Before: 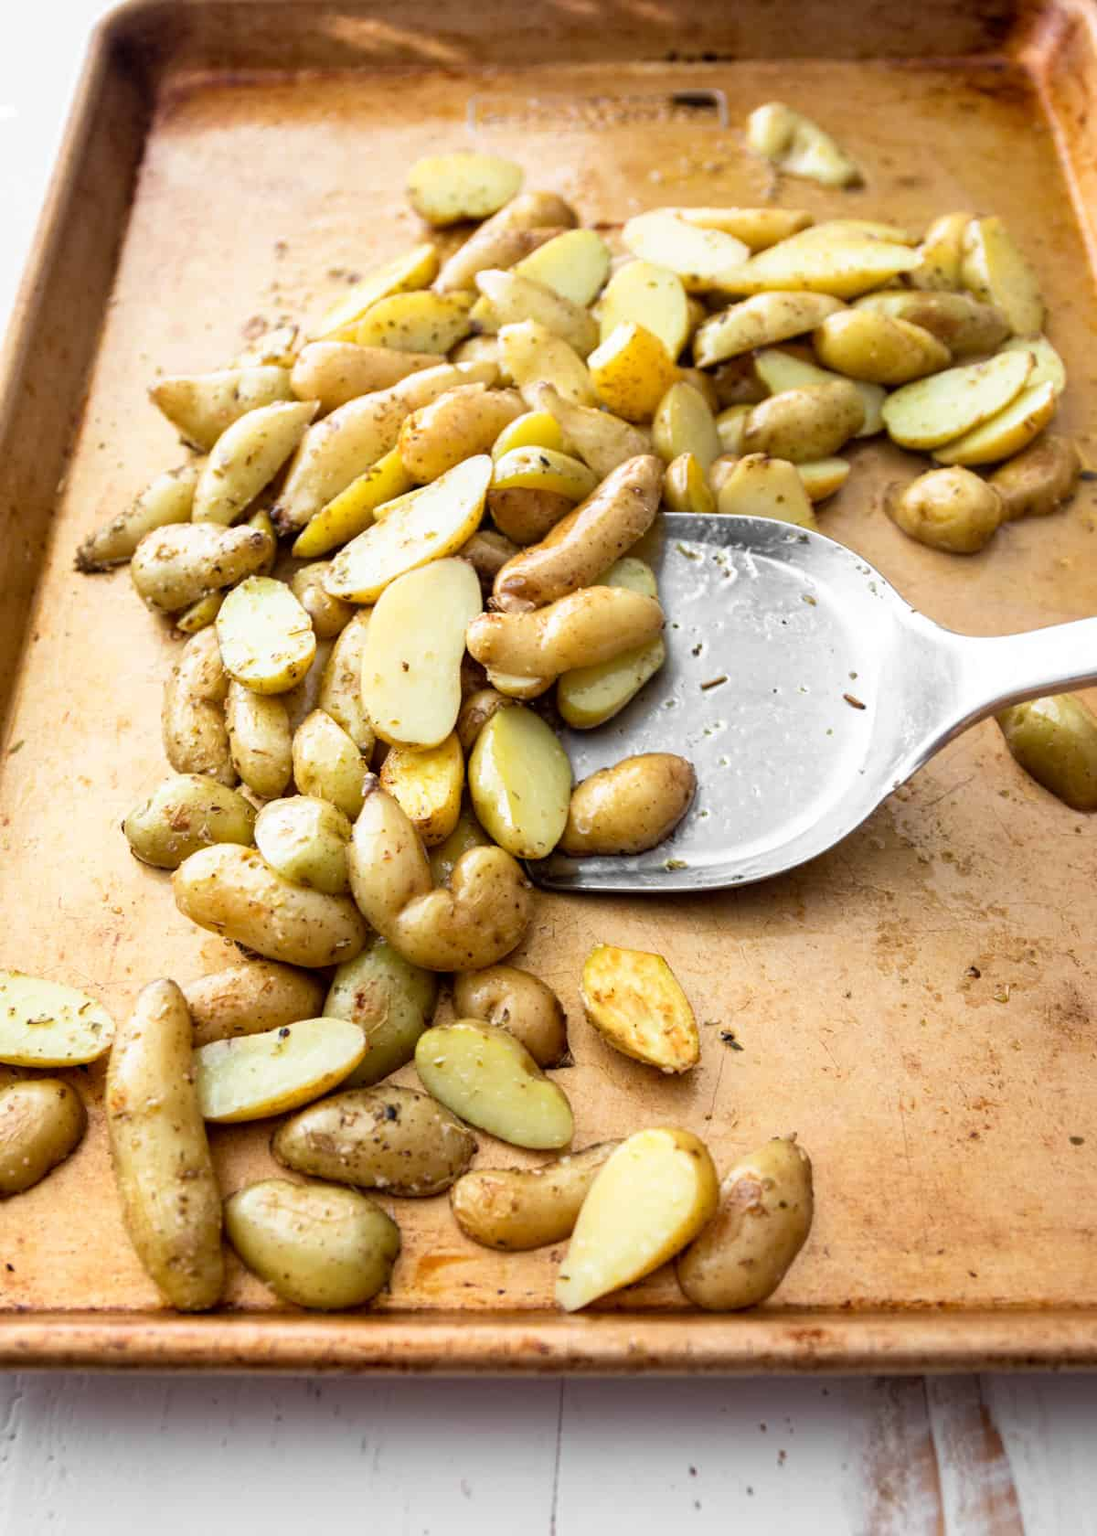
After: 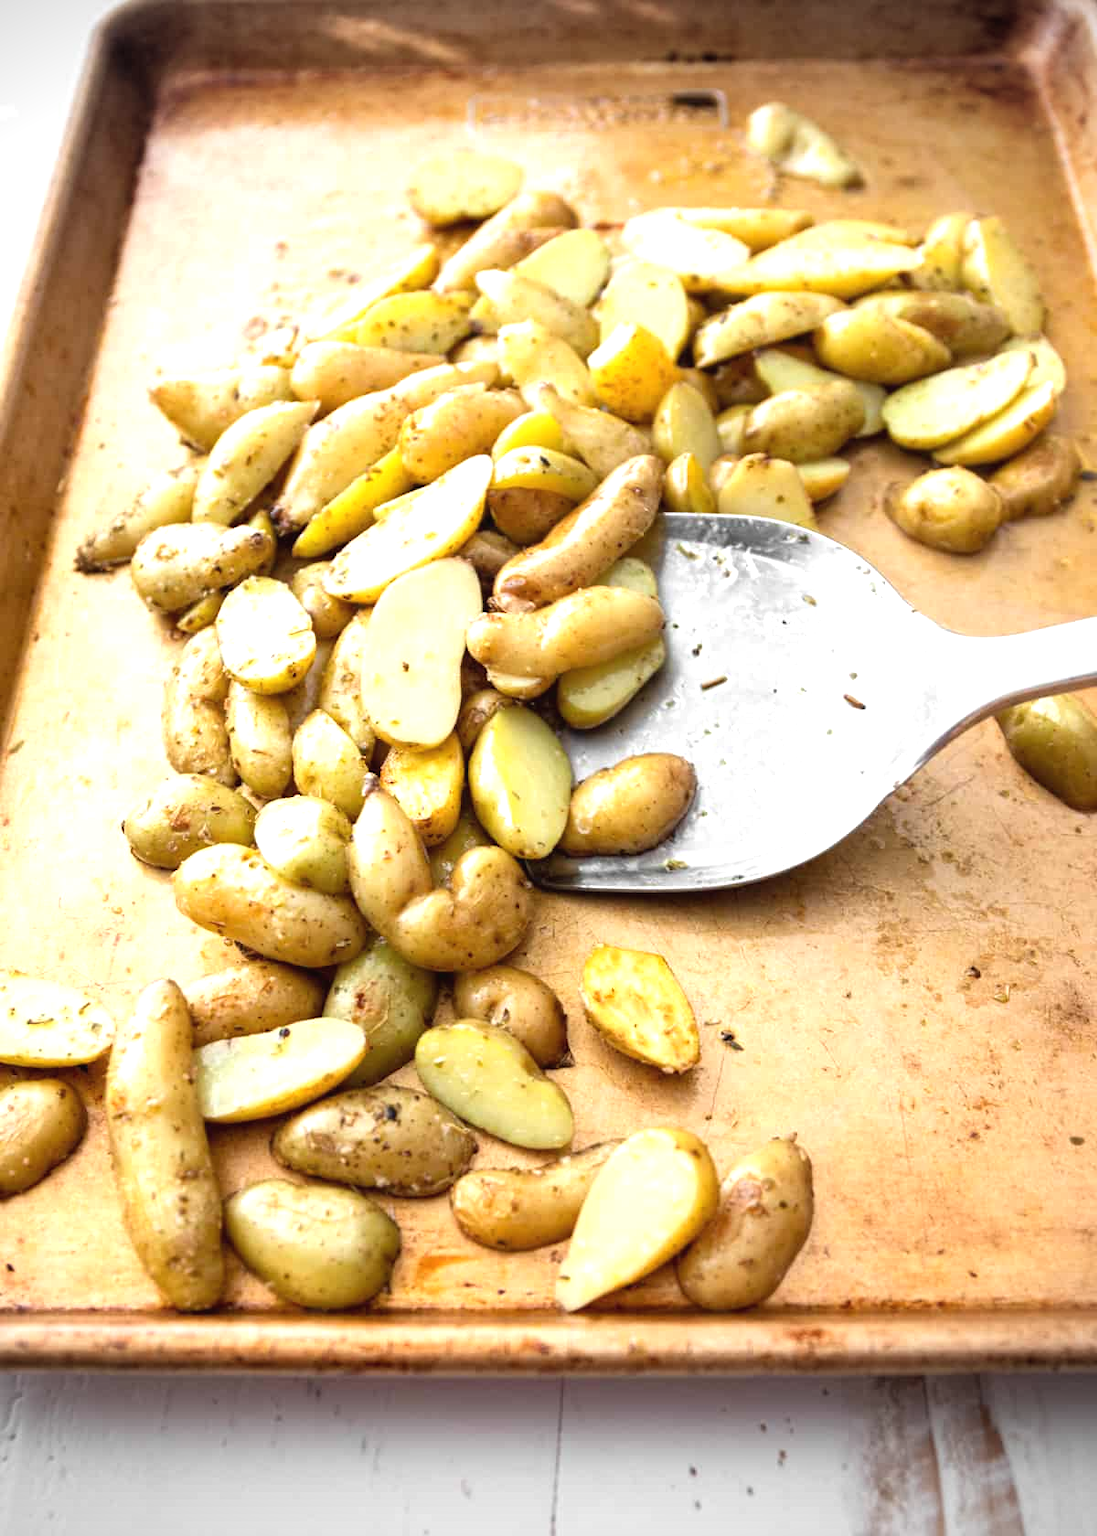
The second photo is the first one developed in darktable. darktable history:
vignetting: fall-off start 97.16%, width/height ratio 1.18
exposure: black level correction -0.002, exposure 0.533 EV, compensate highlight preservation false
